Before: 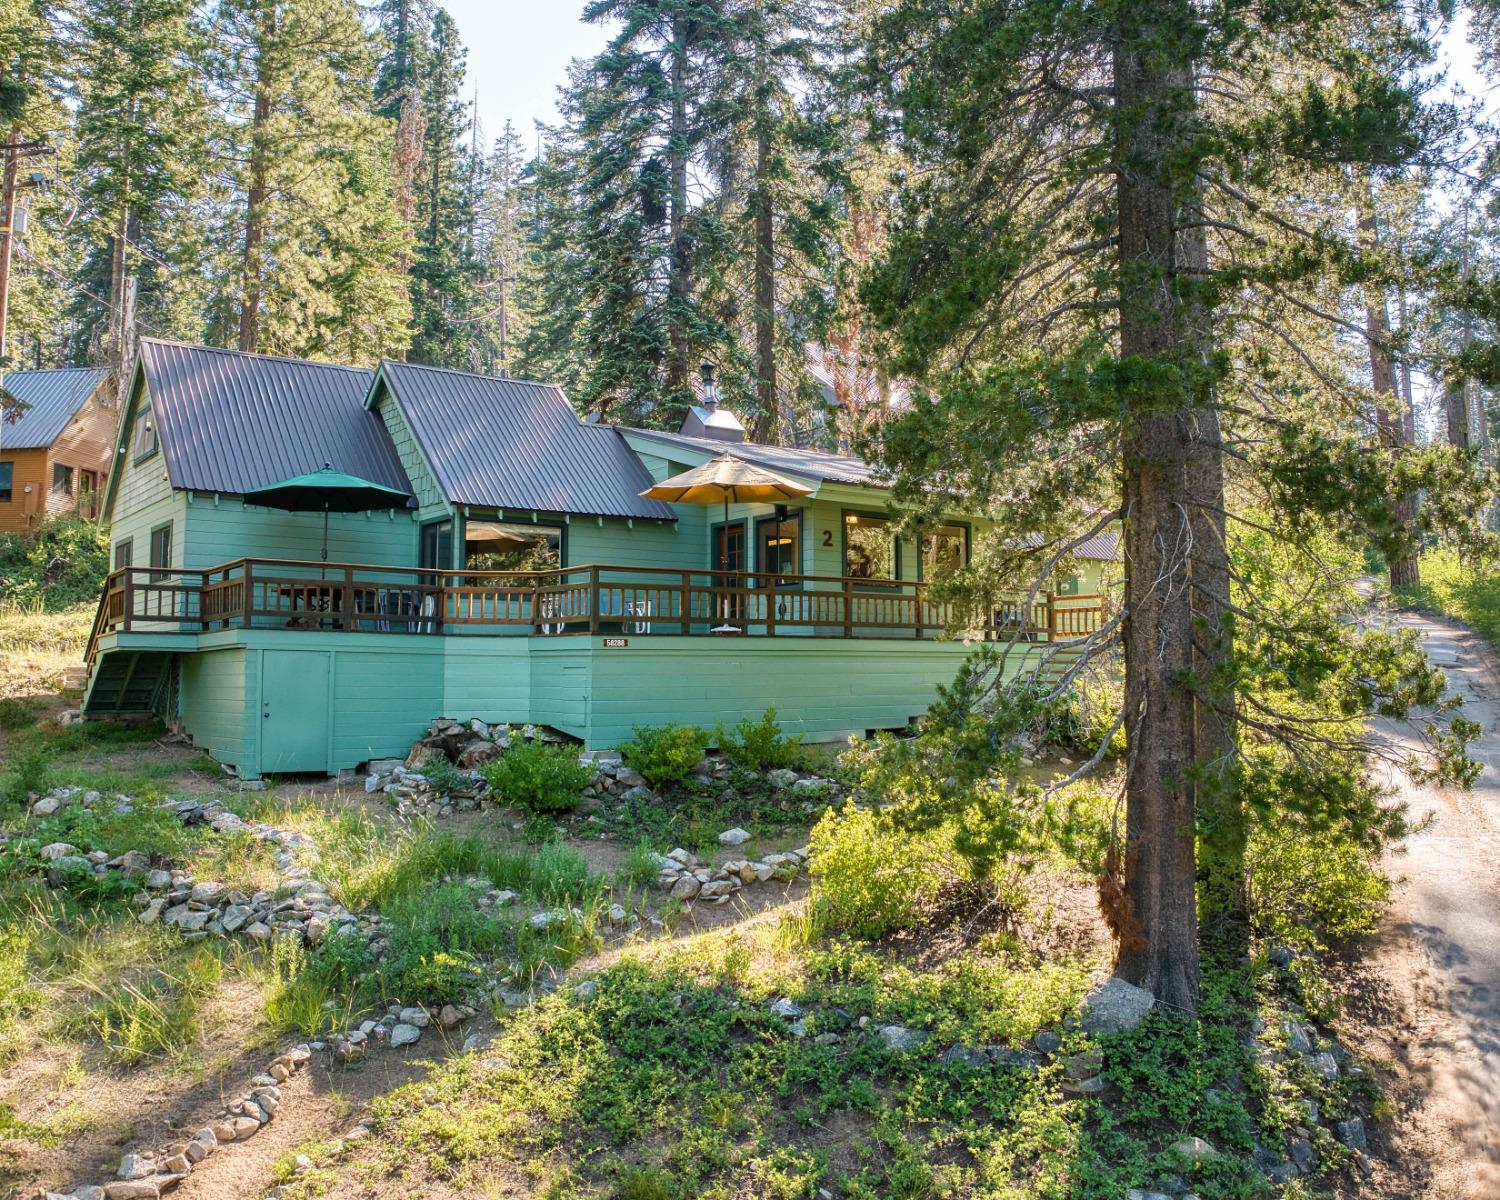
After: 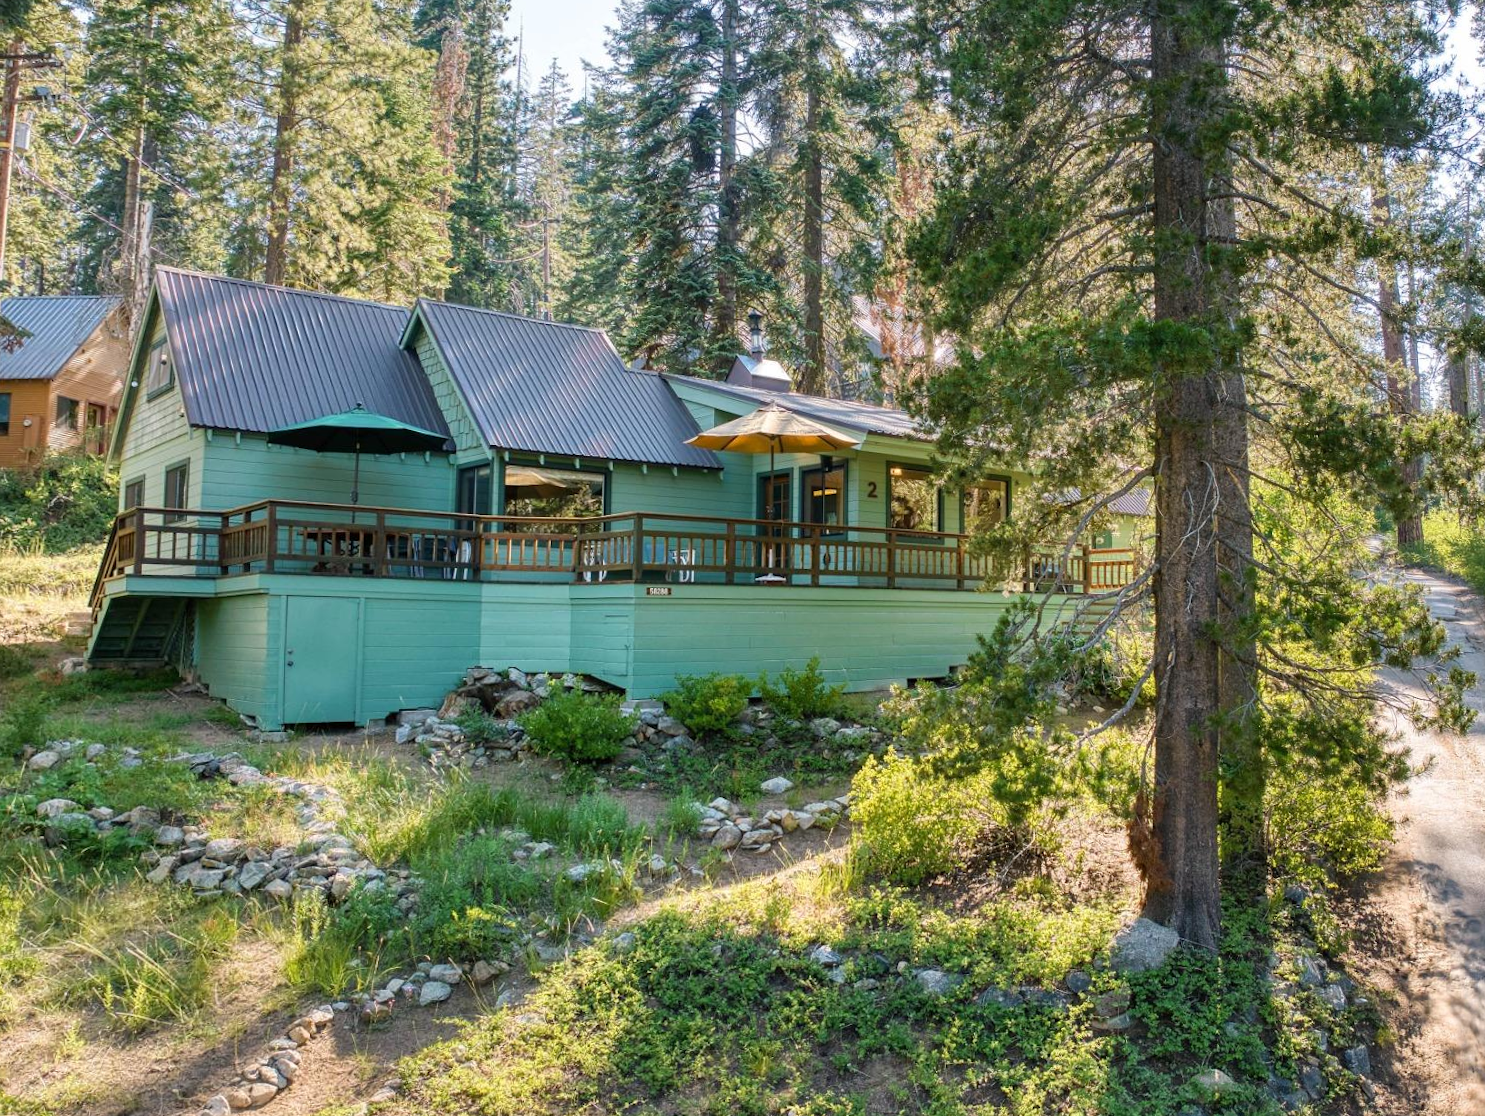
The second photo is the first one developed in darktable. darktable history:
rotate and perspective: rotation 0.679°, lens shift (horizontal) 0.136, crop left 0.009, crop right 0.991, crop top 0.078, crop bottom 0.95
